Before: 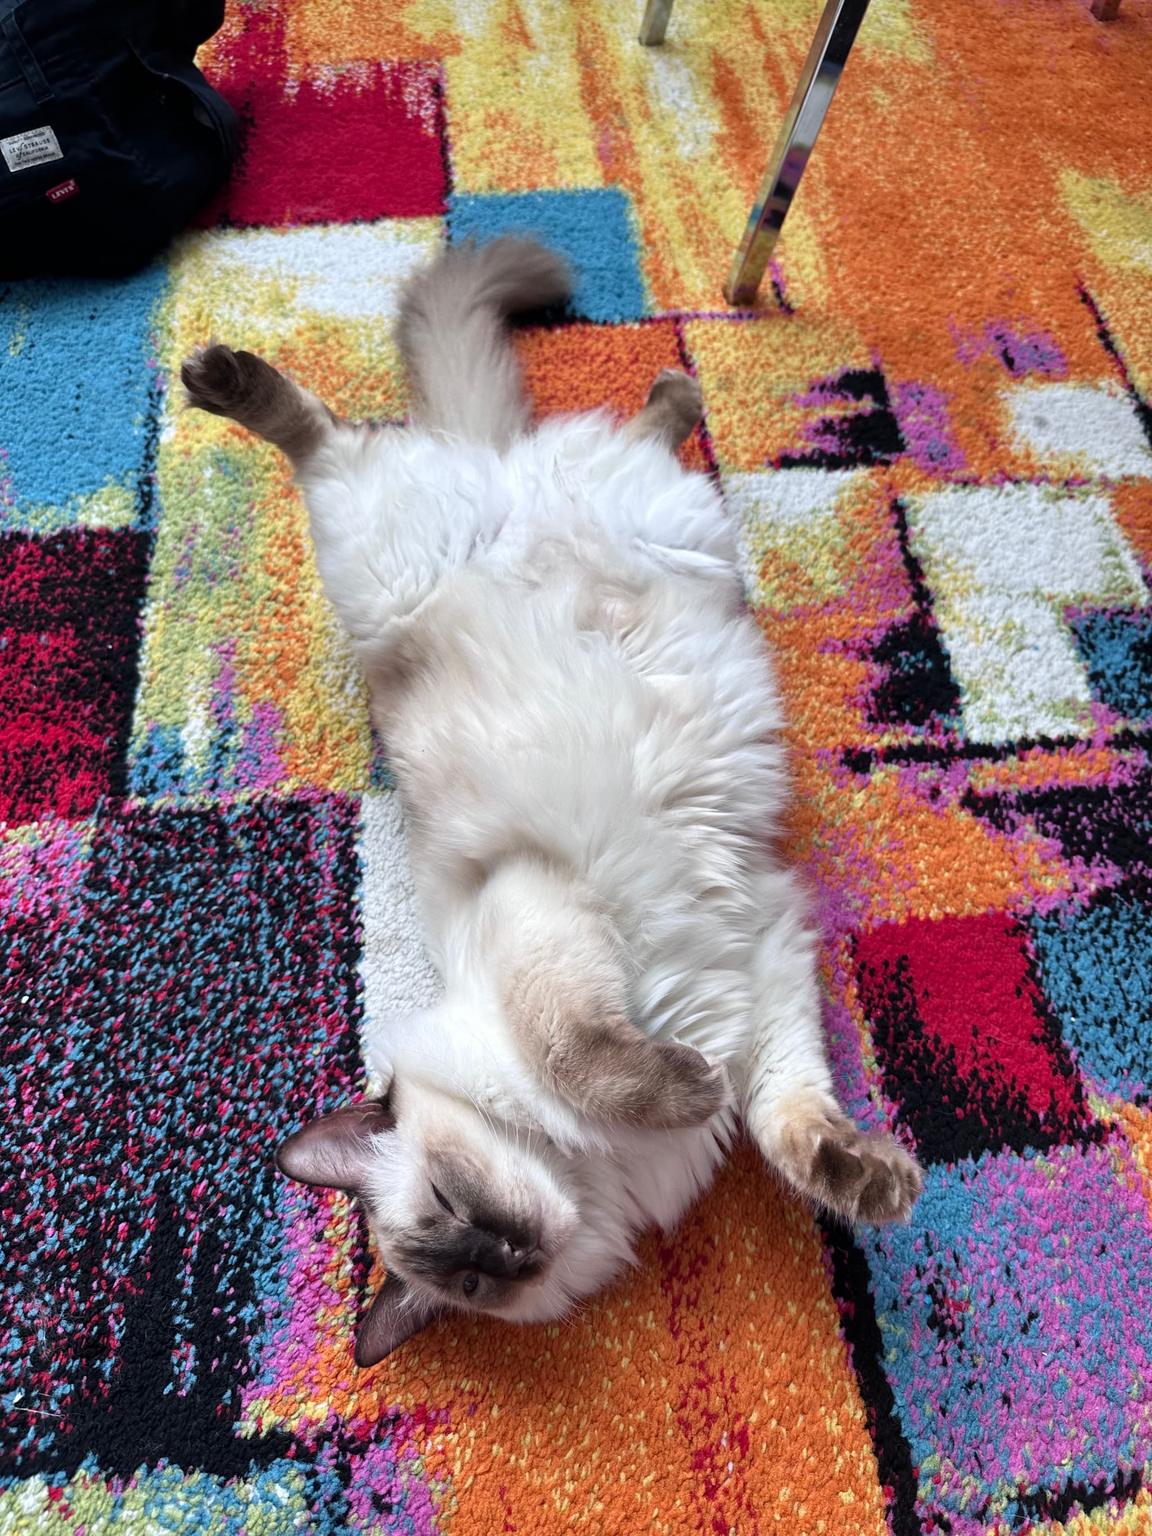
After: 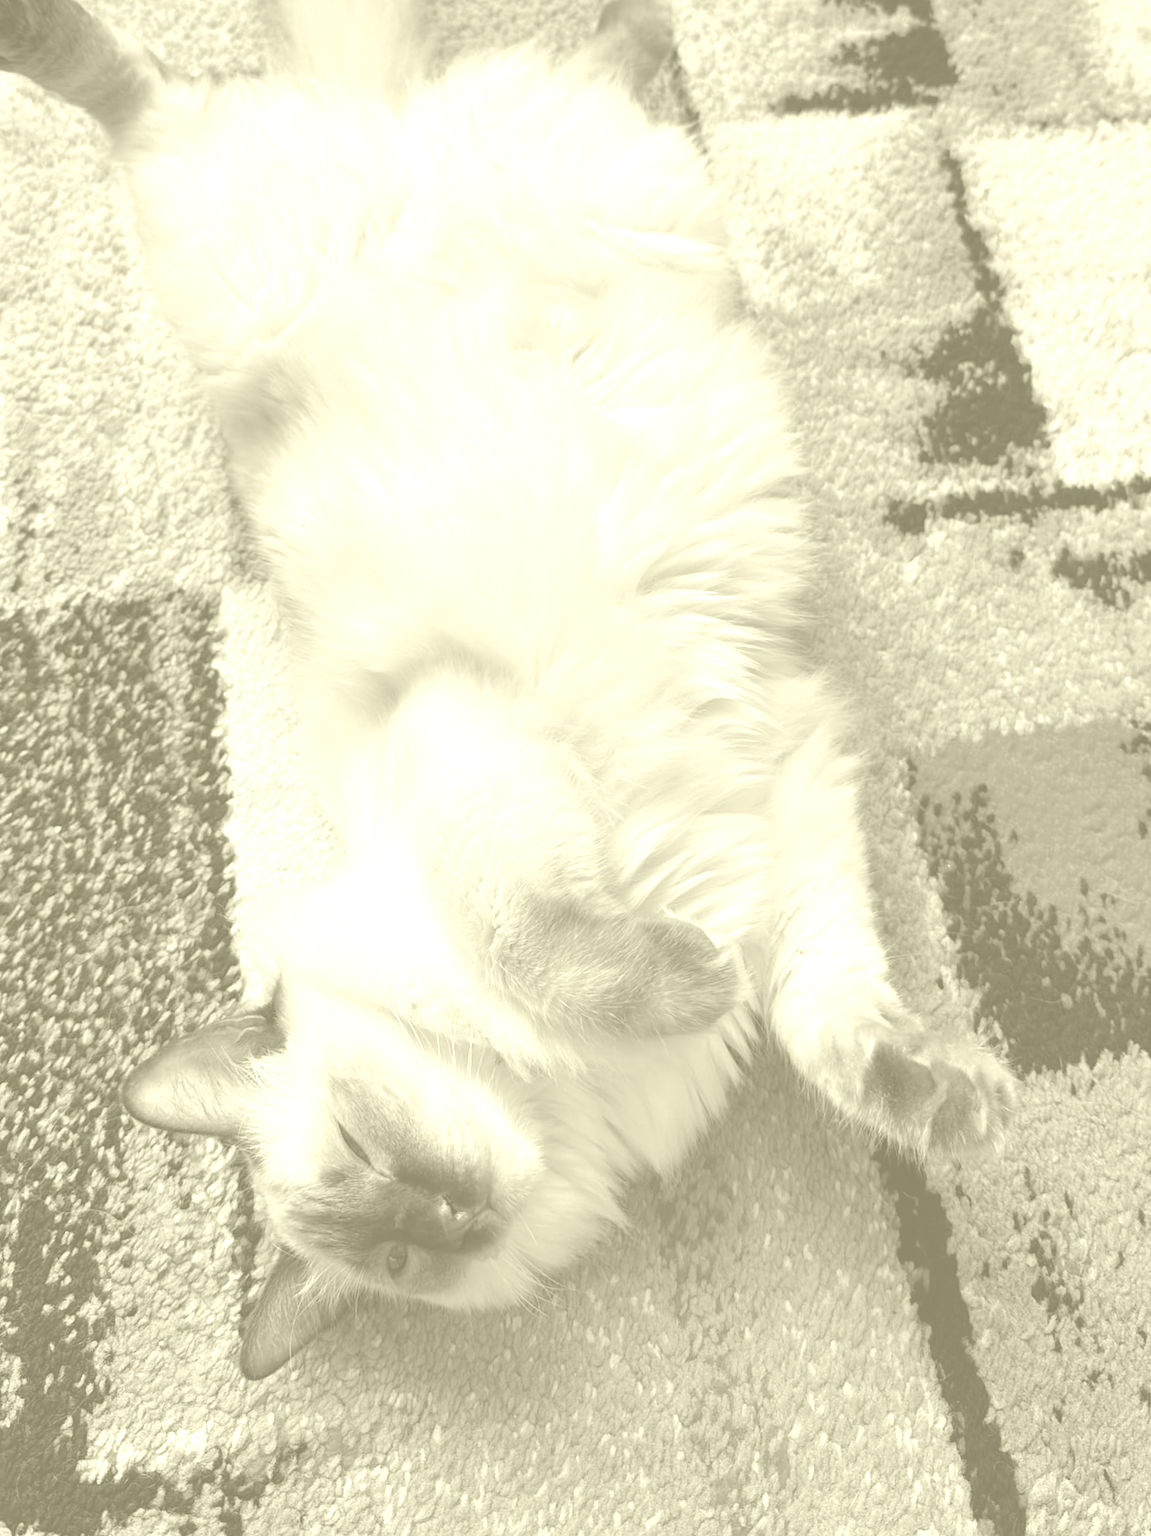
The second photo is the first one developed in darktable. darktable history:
colorize: hue 43.2°, saturation 40%, version 1
rotate and perspective: rotation -2.12°, lens shift (vertical) 0.009, lens shift (horizontal) -0.008, automatic cropping original format, crop left 0.036, crop right 0.964, crop top 0.05, crop bottom 0.959
exposure: black level correction 0.001, exposure 0.5 EV, compensate exposure bias true, compensate highlight preservation false
crop: left 16.871%, top 22.857%, right 9.116%
color balance: output saturation 120%
